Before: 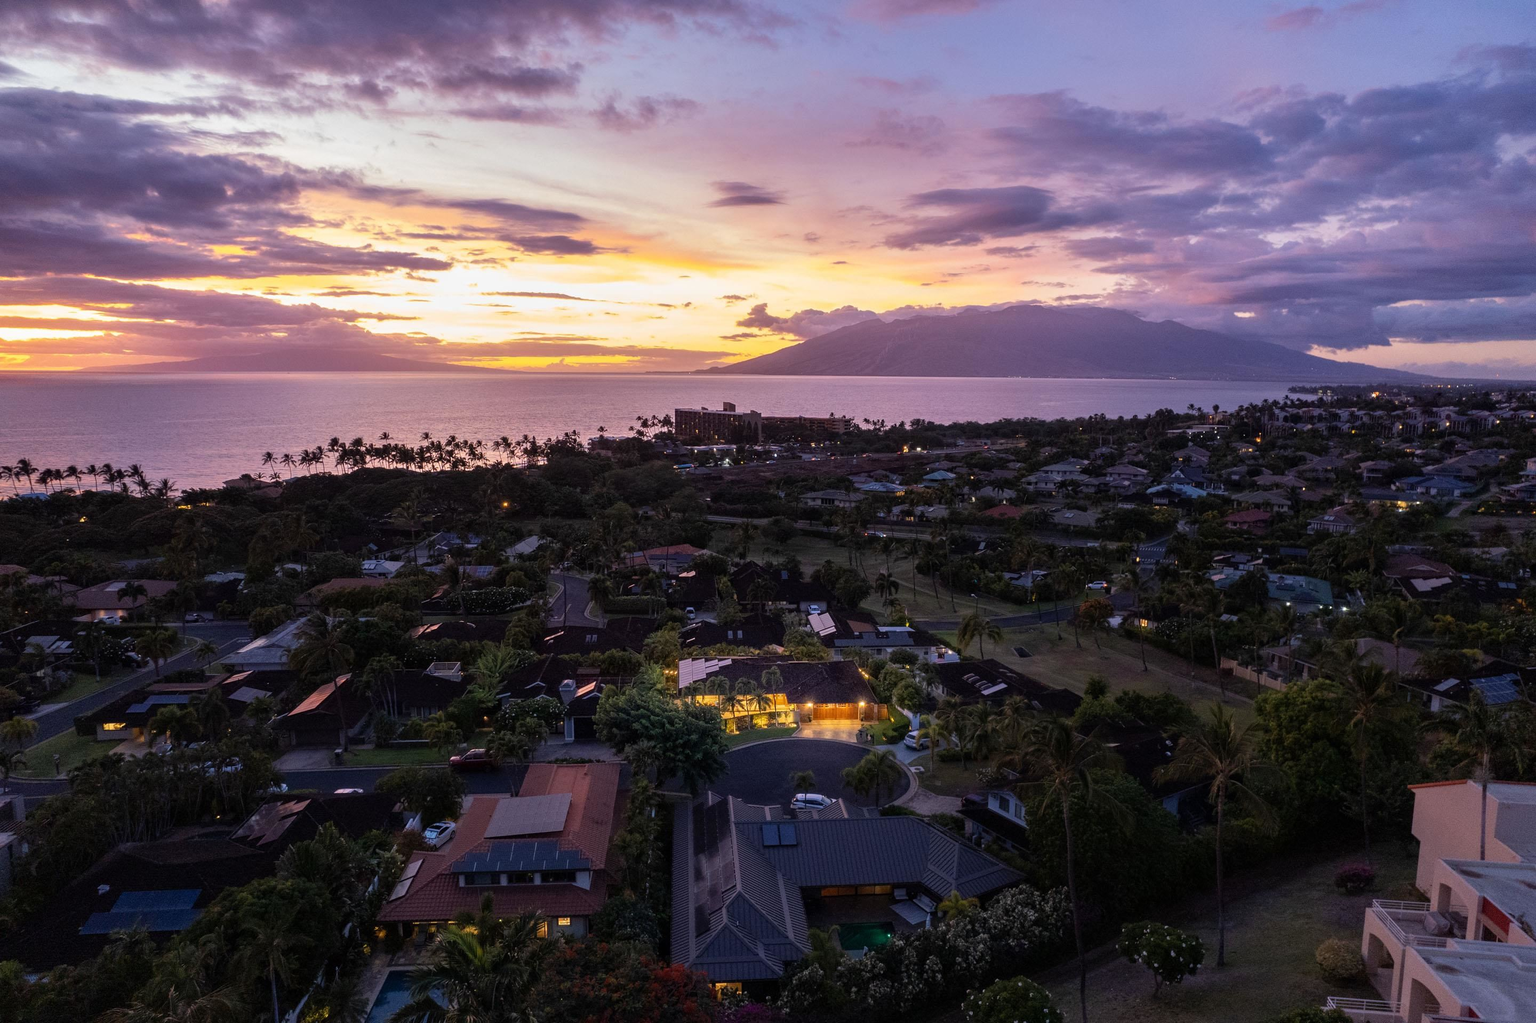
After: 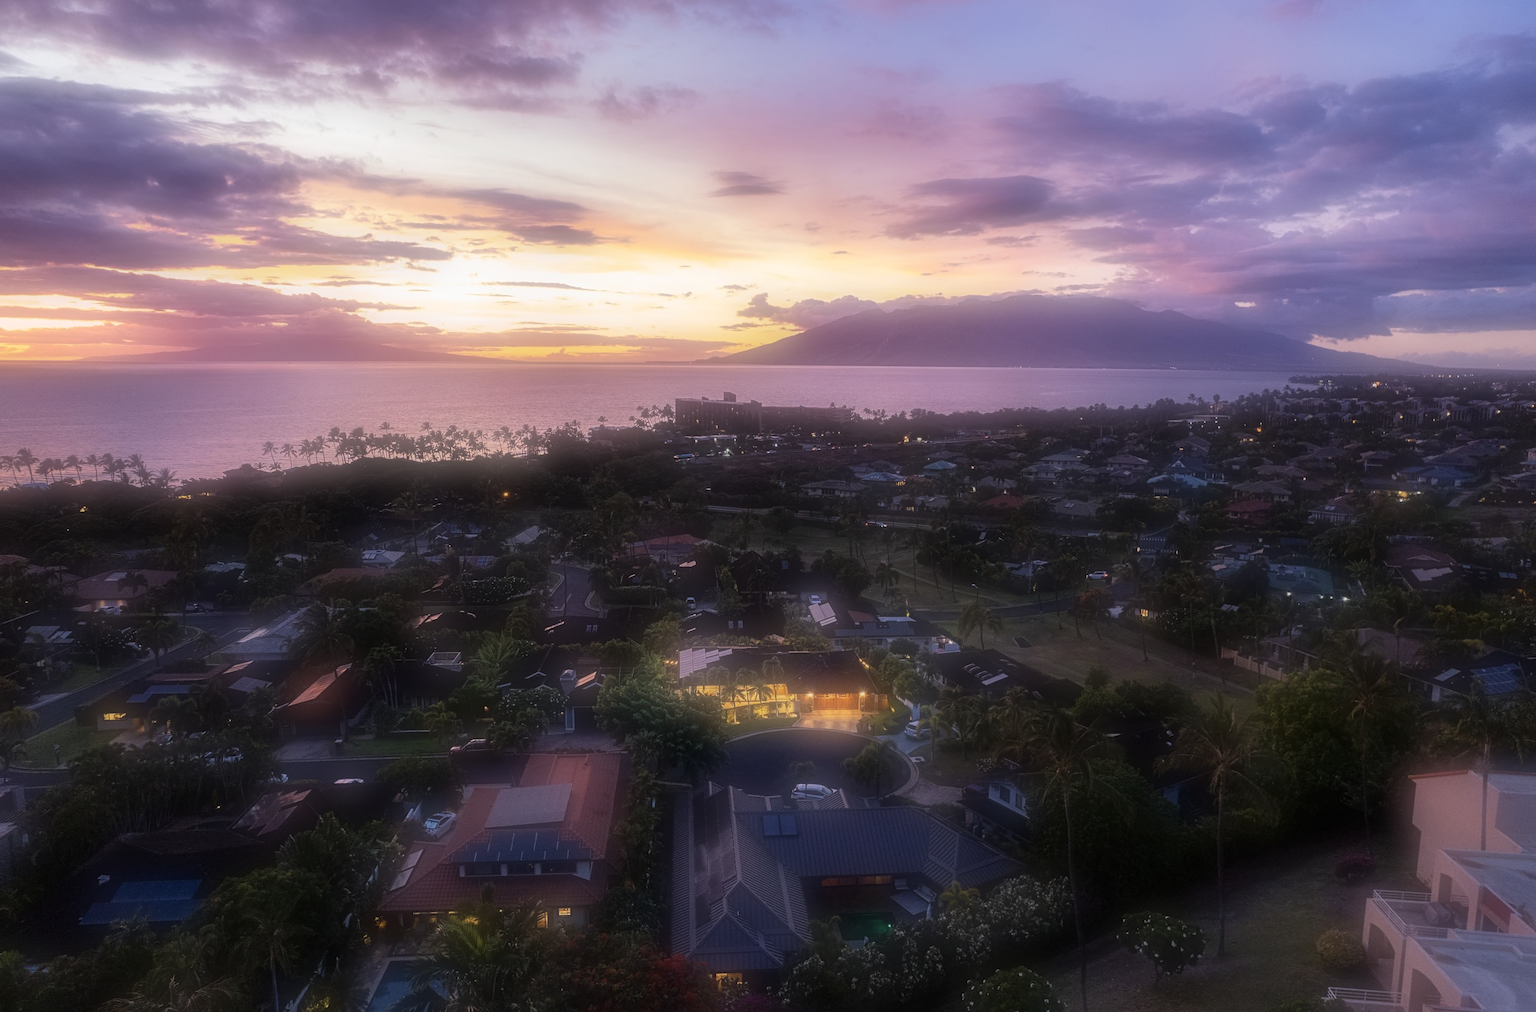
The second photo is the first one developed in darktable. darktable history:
contrast equalizer: octaves 7, y [[0.509, 0.514, 0.523, 0.542, 0.578, 0.603], [0.5 ×6], [0.509, 0.514, 0.523, 0.542, 0.578, 0.603], [0.001, 0.002, 0.003, 0.005, 0.01, 0.013], [0.001, 0.002, 0.003, 0.005, 0.01, 0.013]]
soften: on, module defaults
crop: top 1.049%, right 0.001%
